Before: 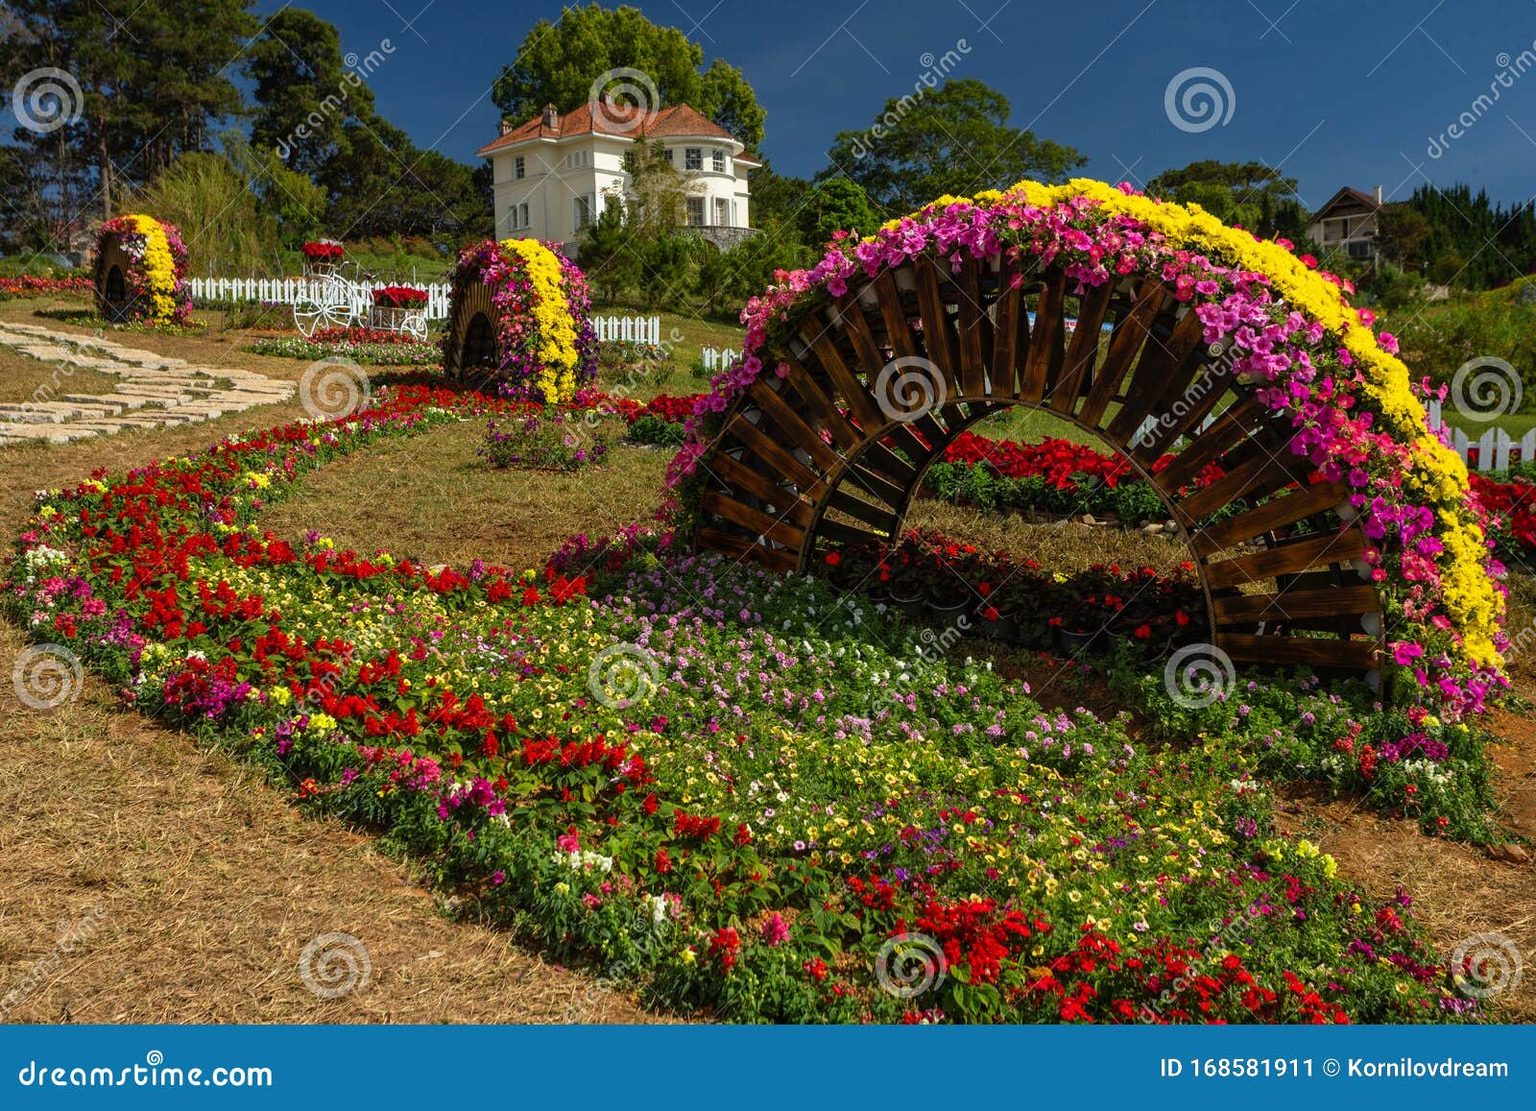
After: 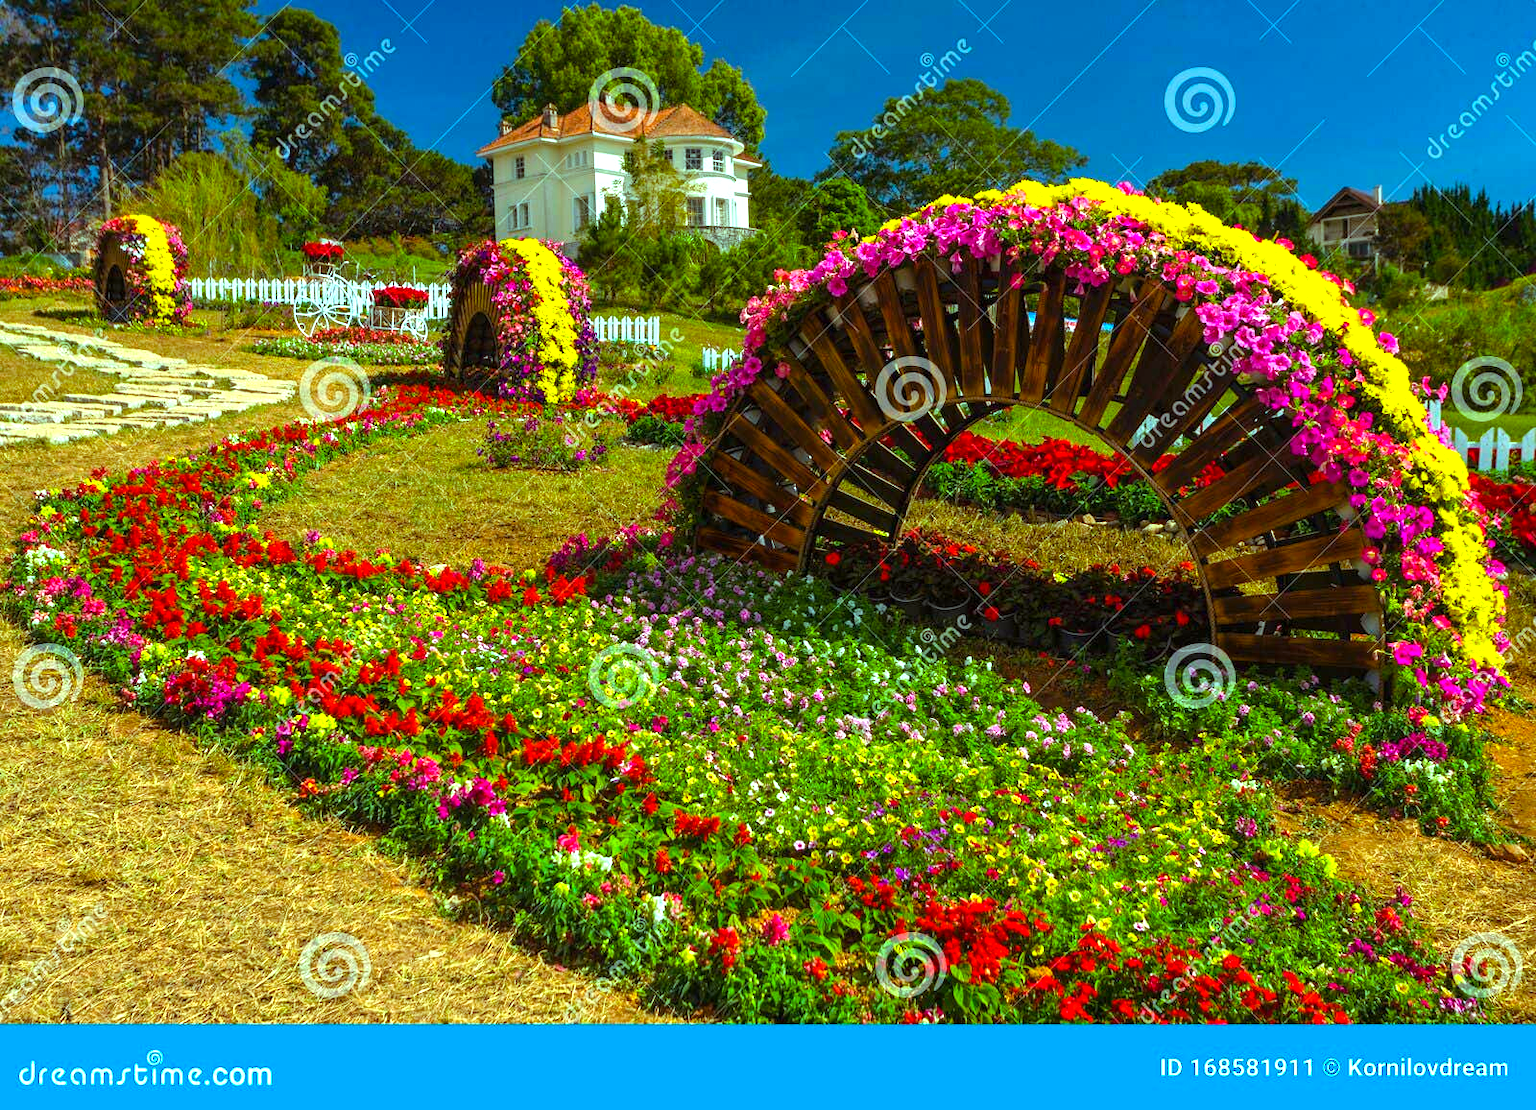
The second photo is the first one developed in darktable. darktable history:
color balance rgb: highlights gain › chroma 5.488%, highlights gain › hue 195.57°, linear chroma grading › global chroma 39.616%, perceptual saturation grading › global saturation 0.481%
exposure: exposure 0.914 EV, compensate highlight preservation false
